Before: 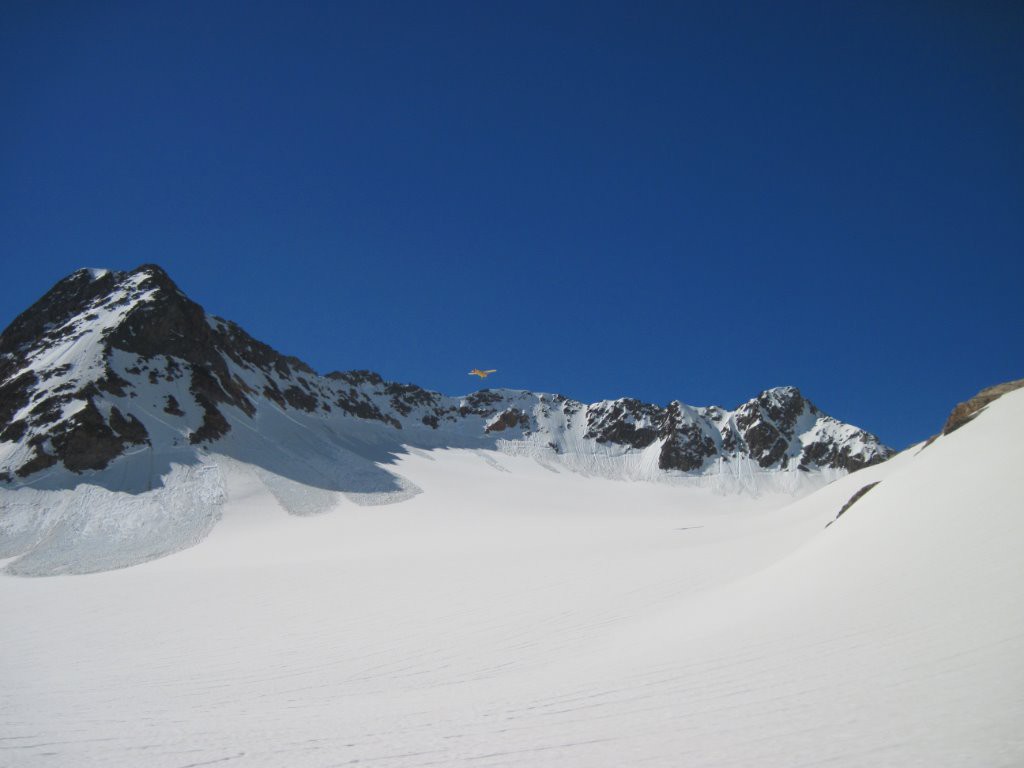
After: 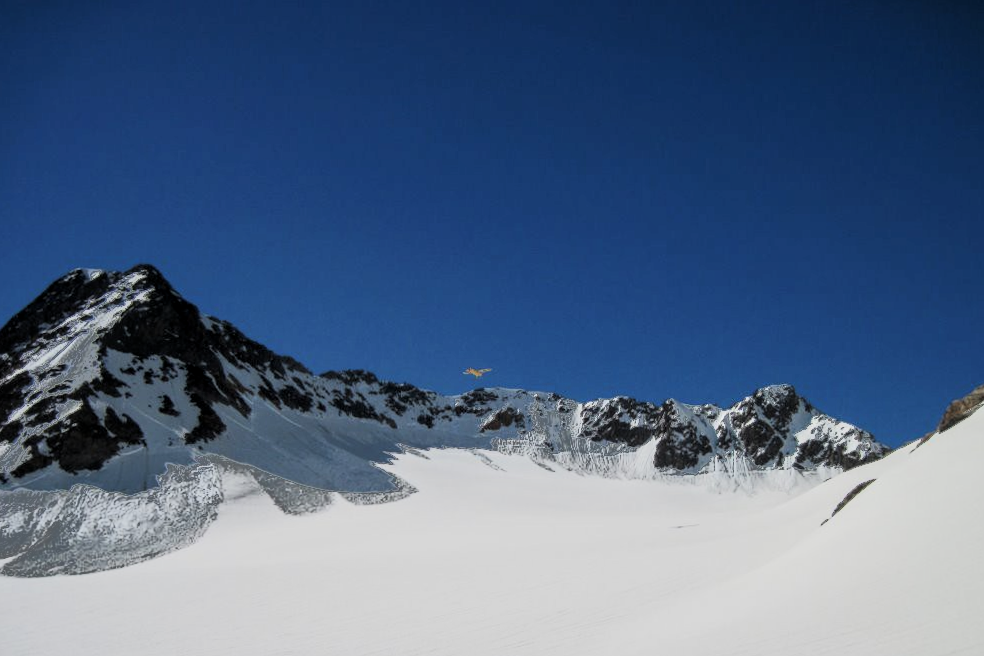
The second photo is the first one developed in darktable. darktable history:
local contrast: on, module defaults
crop and rotate: angle 0.2°, left 0.275%, right 3.127%, bottom 14.18%
filmic rgb: black relative exposure -16 EV, white relative exposure 6.29 EV, hardness 5.1, contrast 1.35
fill light: exposure -0.73 EV, center 0.69, width 2.2
vibrance: vibrance 10%
